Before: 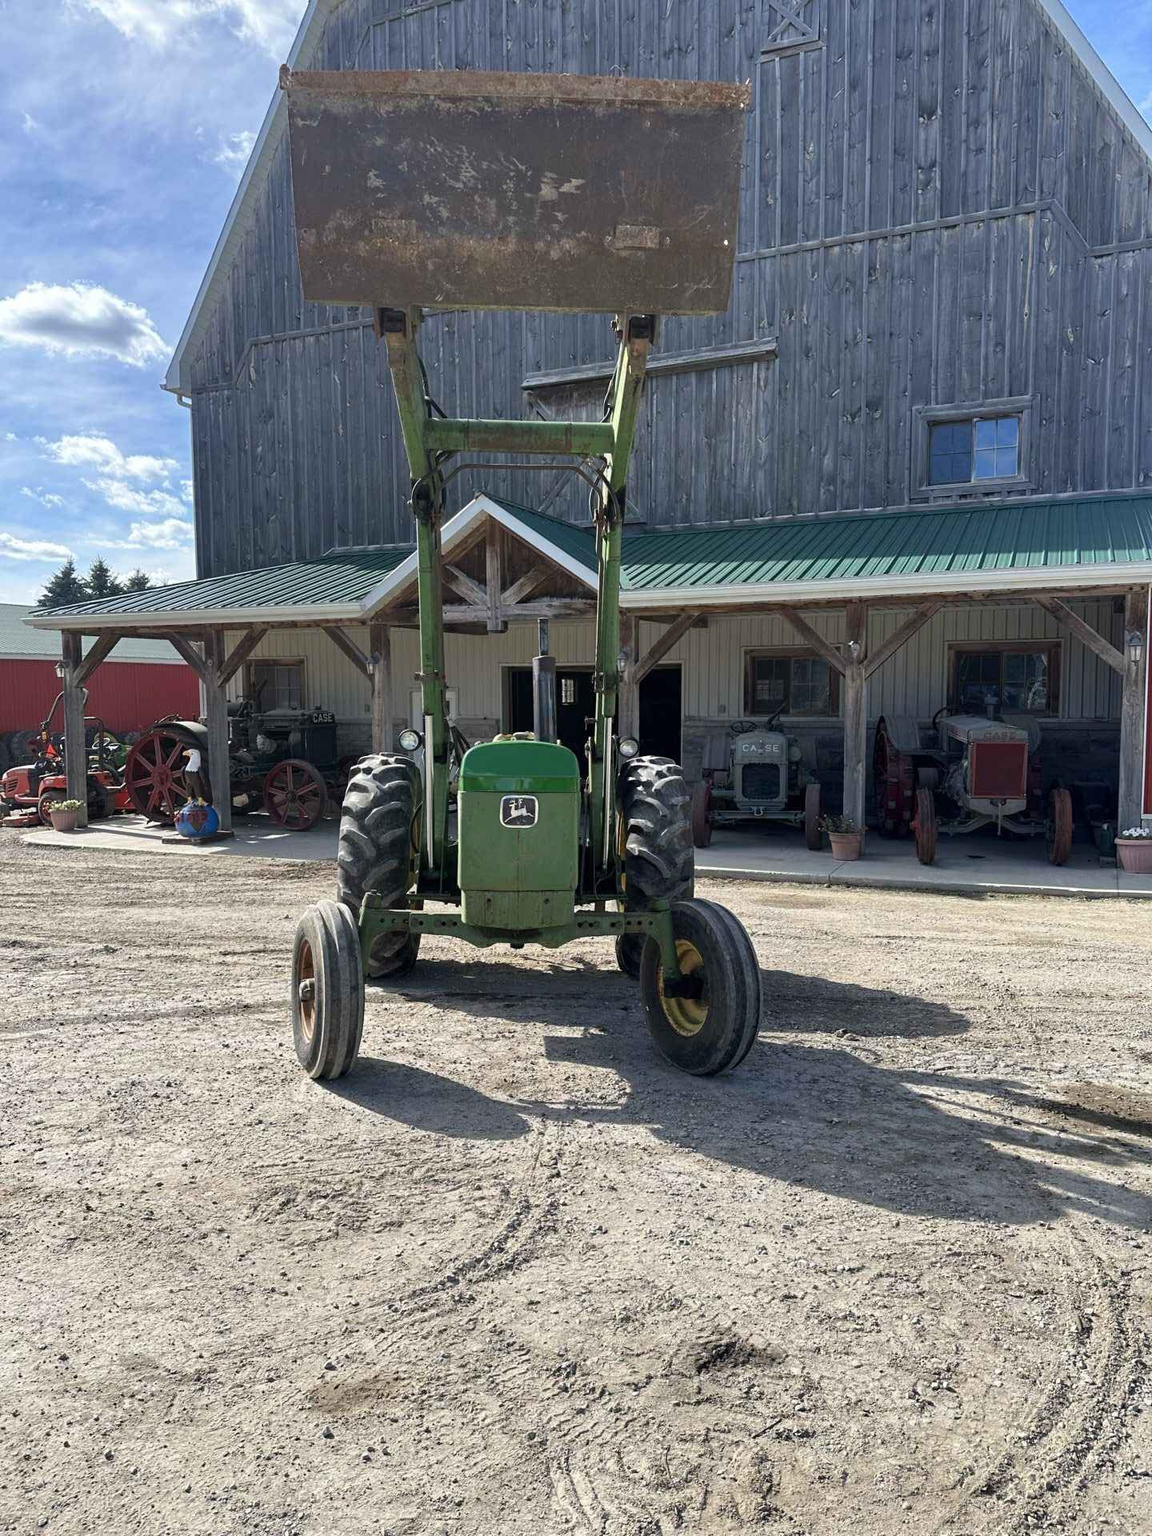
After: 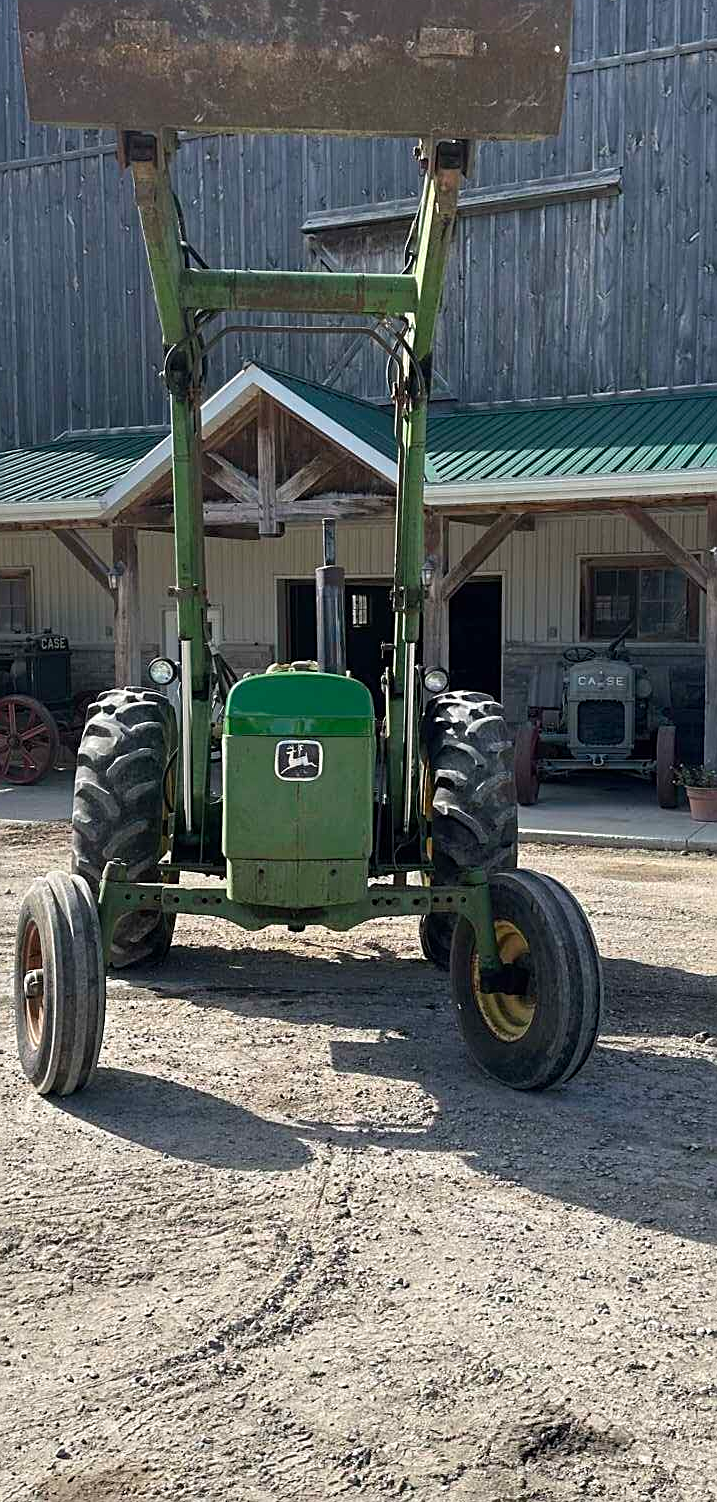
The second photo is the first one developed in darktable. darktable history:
crop and rotate: angle 0.023°, left 24.347%, top 13.232%, right 25.832%, bottom 8.45%
sharpen: on, module defaults
